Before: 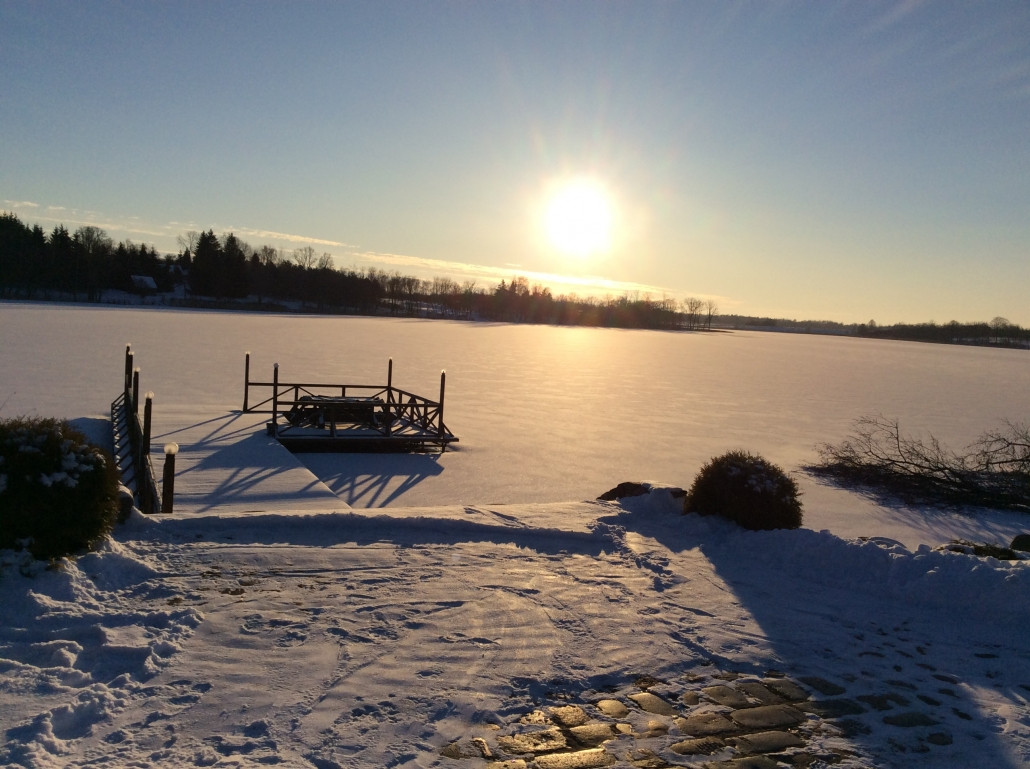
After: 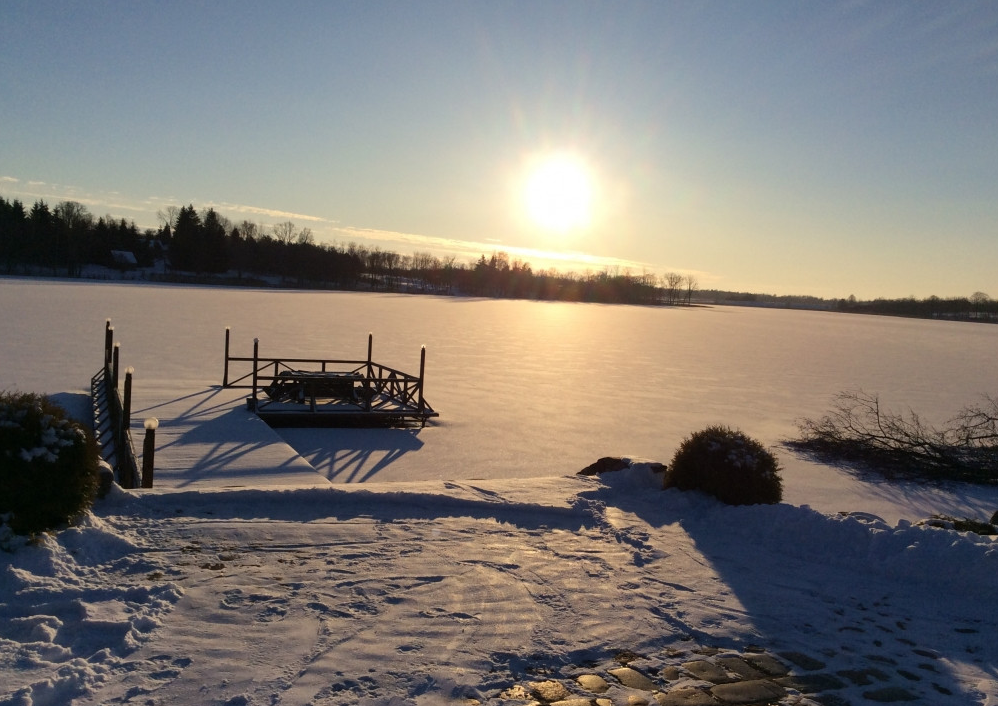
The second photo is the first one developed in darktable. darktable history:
exposure: exposure 0 EV, compensate highlight preservation false
crop: left 1.964%, top 3.251%, right 1.122%, bottom 4.933%
